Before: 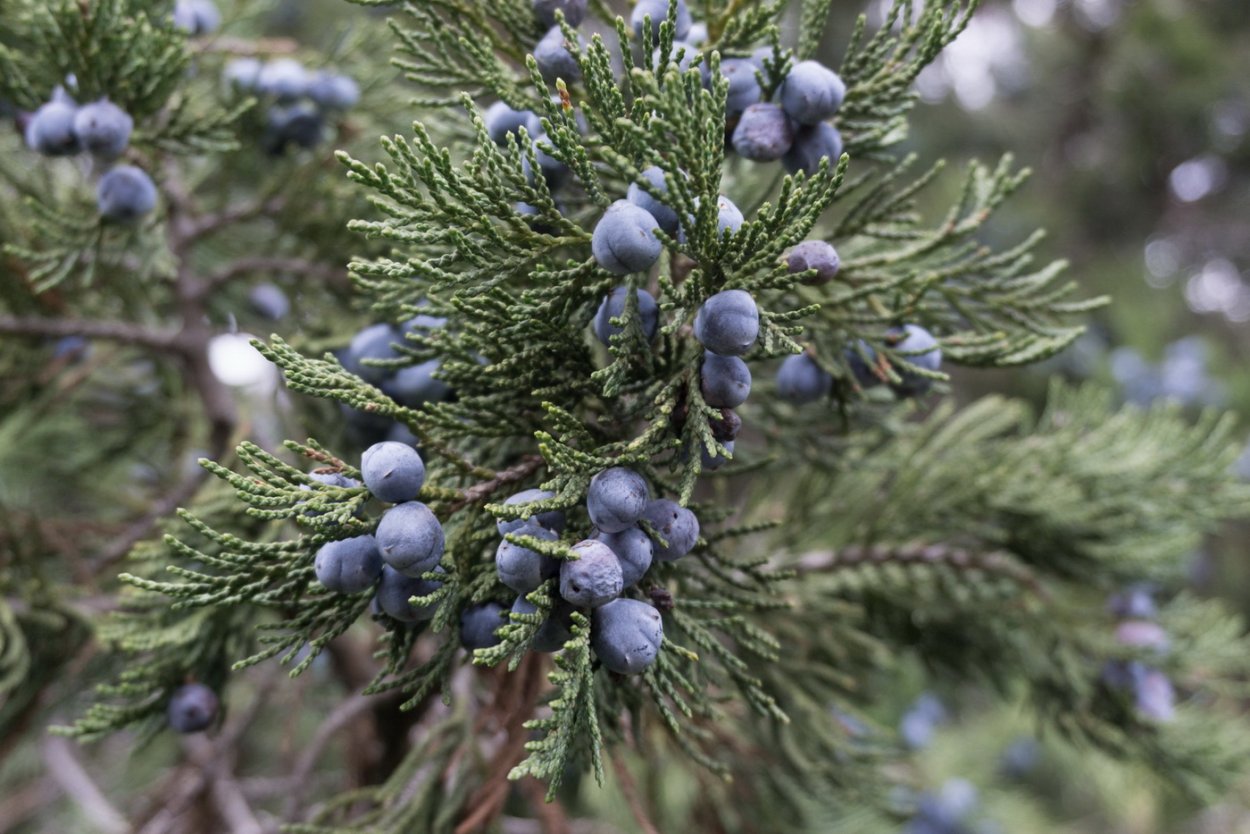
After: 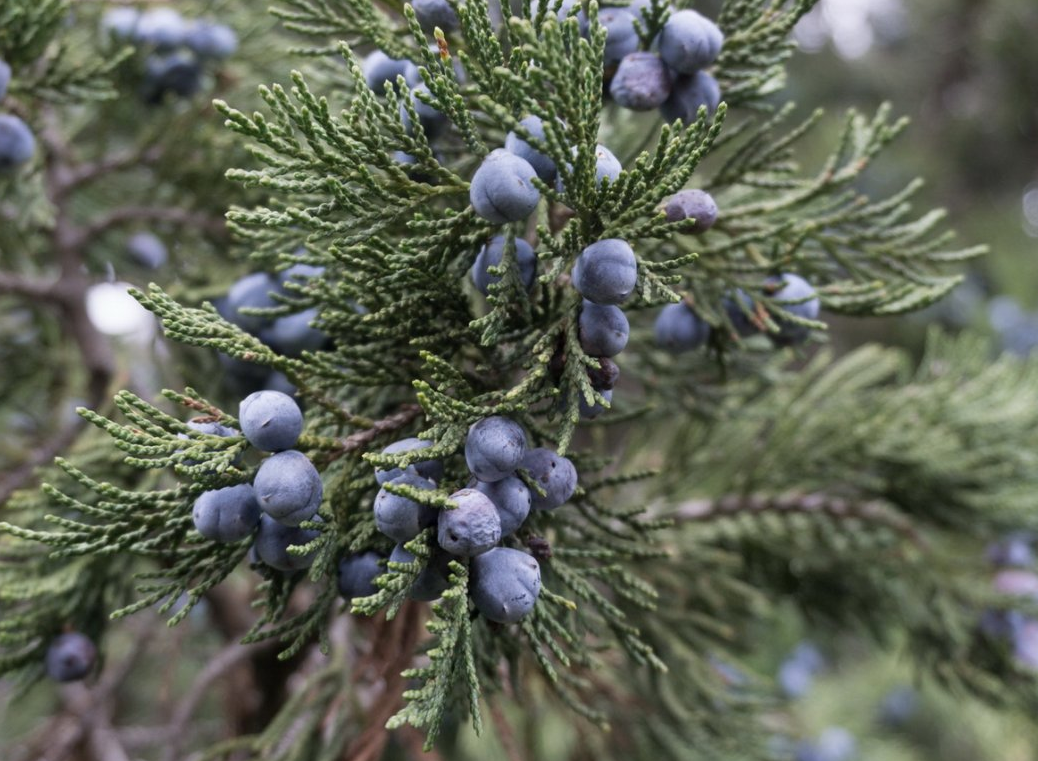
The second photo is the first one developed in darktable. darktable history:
crop: left 9.834%, top 6.215%, right 7.115%, bottom 2.427%
